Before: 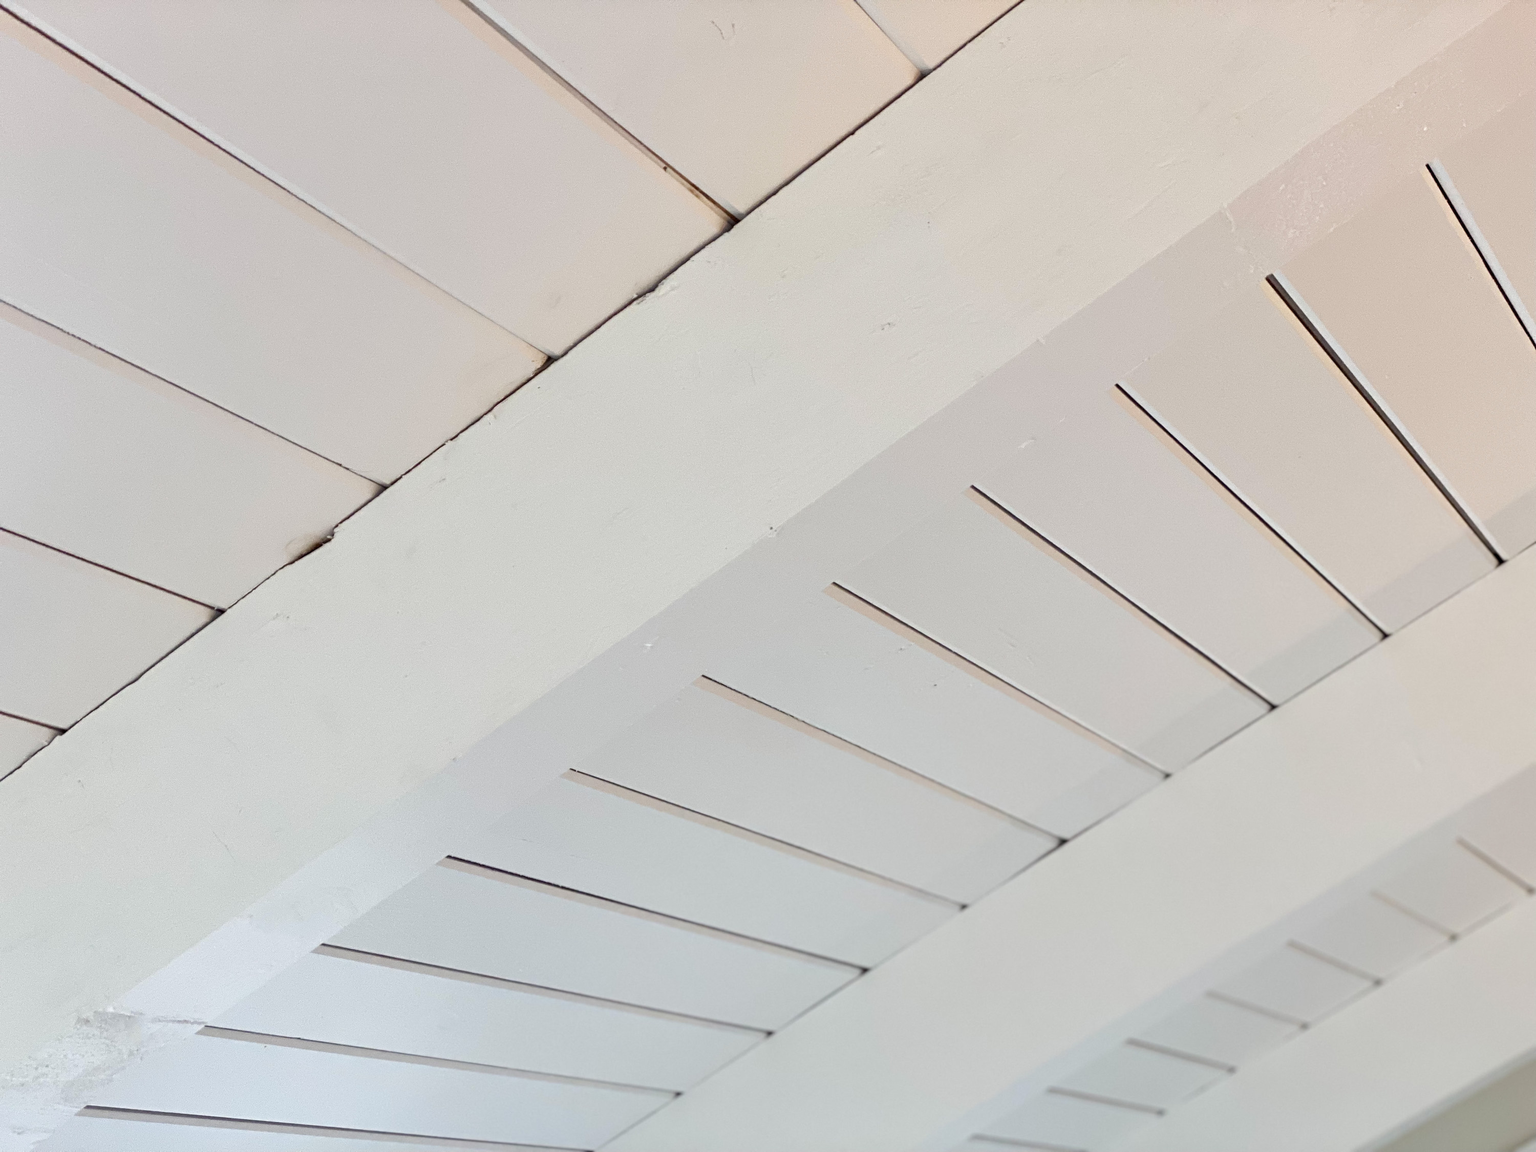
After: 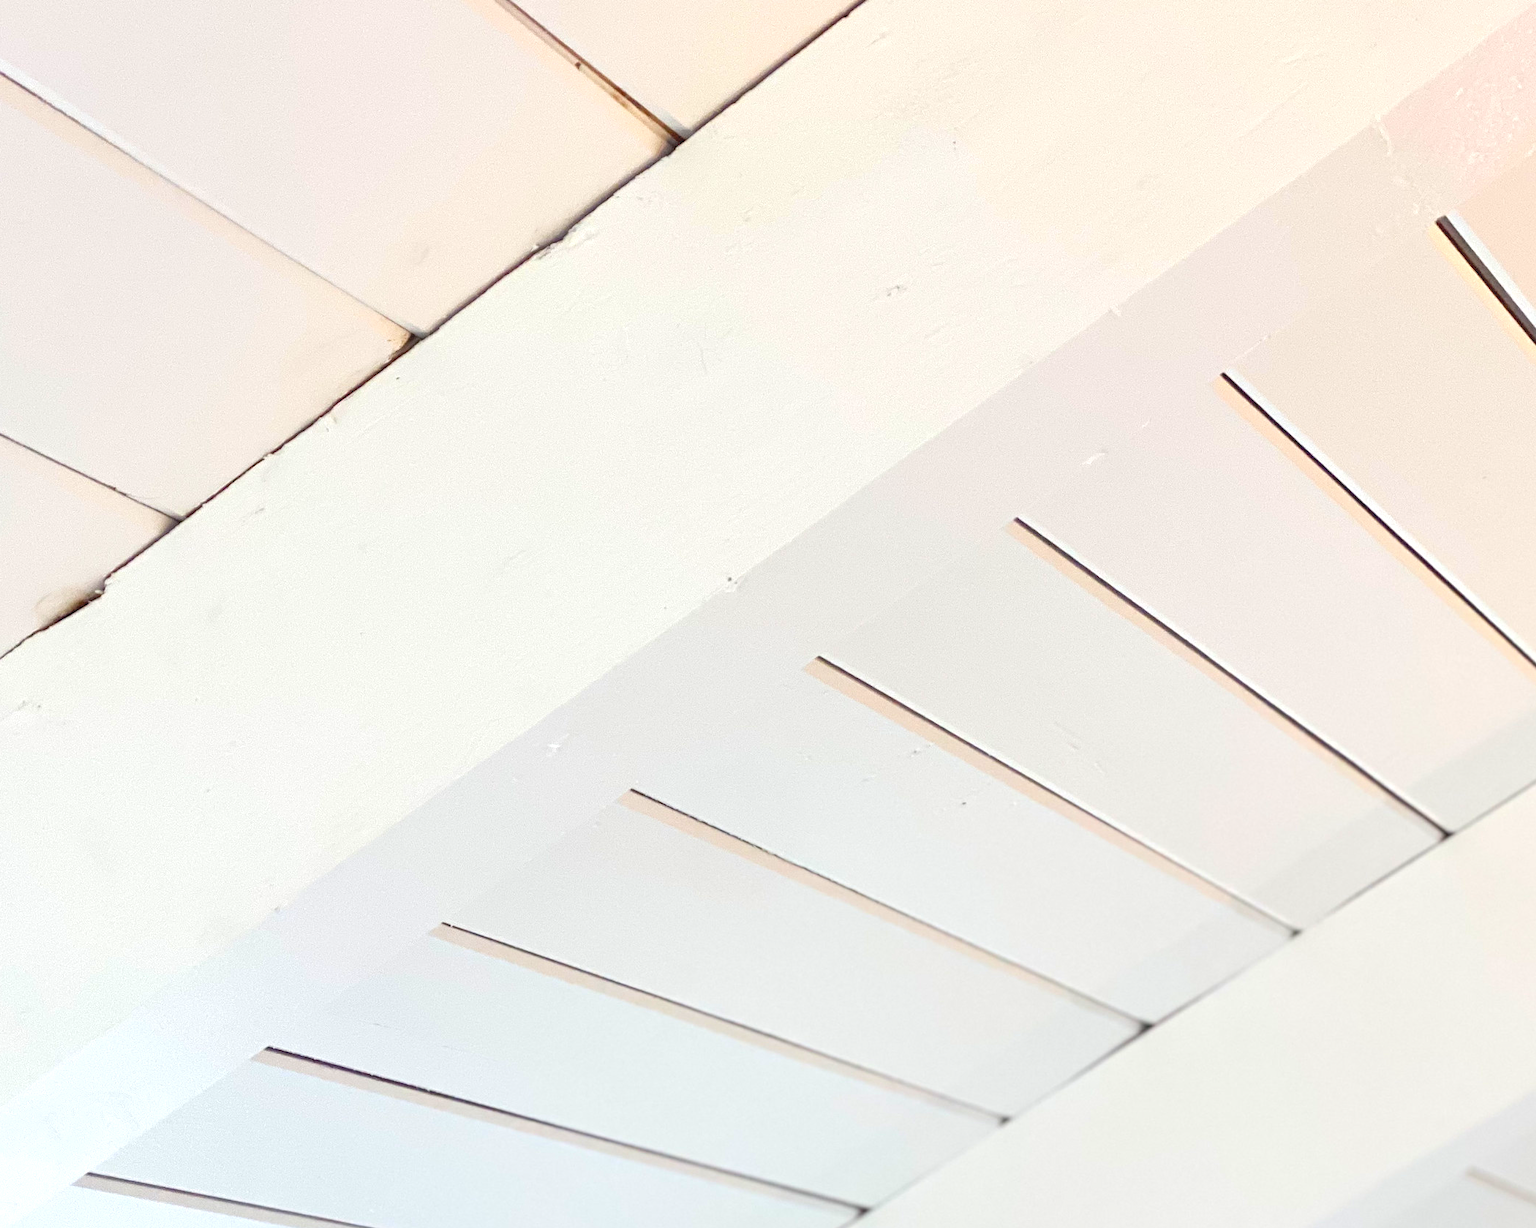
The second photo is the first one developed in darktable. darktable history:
contrast brightness saturation: contrast -0.18, saturation 0.187
crop and rotate: left 17%, top 10.694%, right 12.975%, bottom 14.684%
contrast equalizer: octaves 7, y [[0.528 ×6], [0.514 ×6], [0.362 ×6], [0 ×6], [0 ×6]], mix -0.304
exposure: black level correction 0.001, exposure 0.956 EV, compensate exposure bias true, compensate highlight preservation false
